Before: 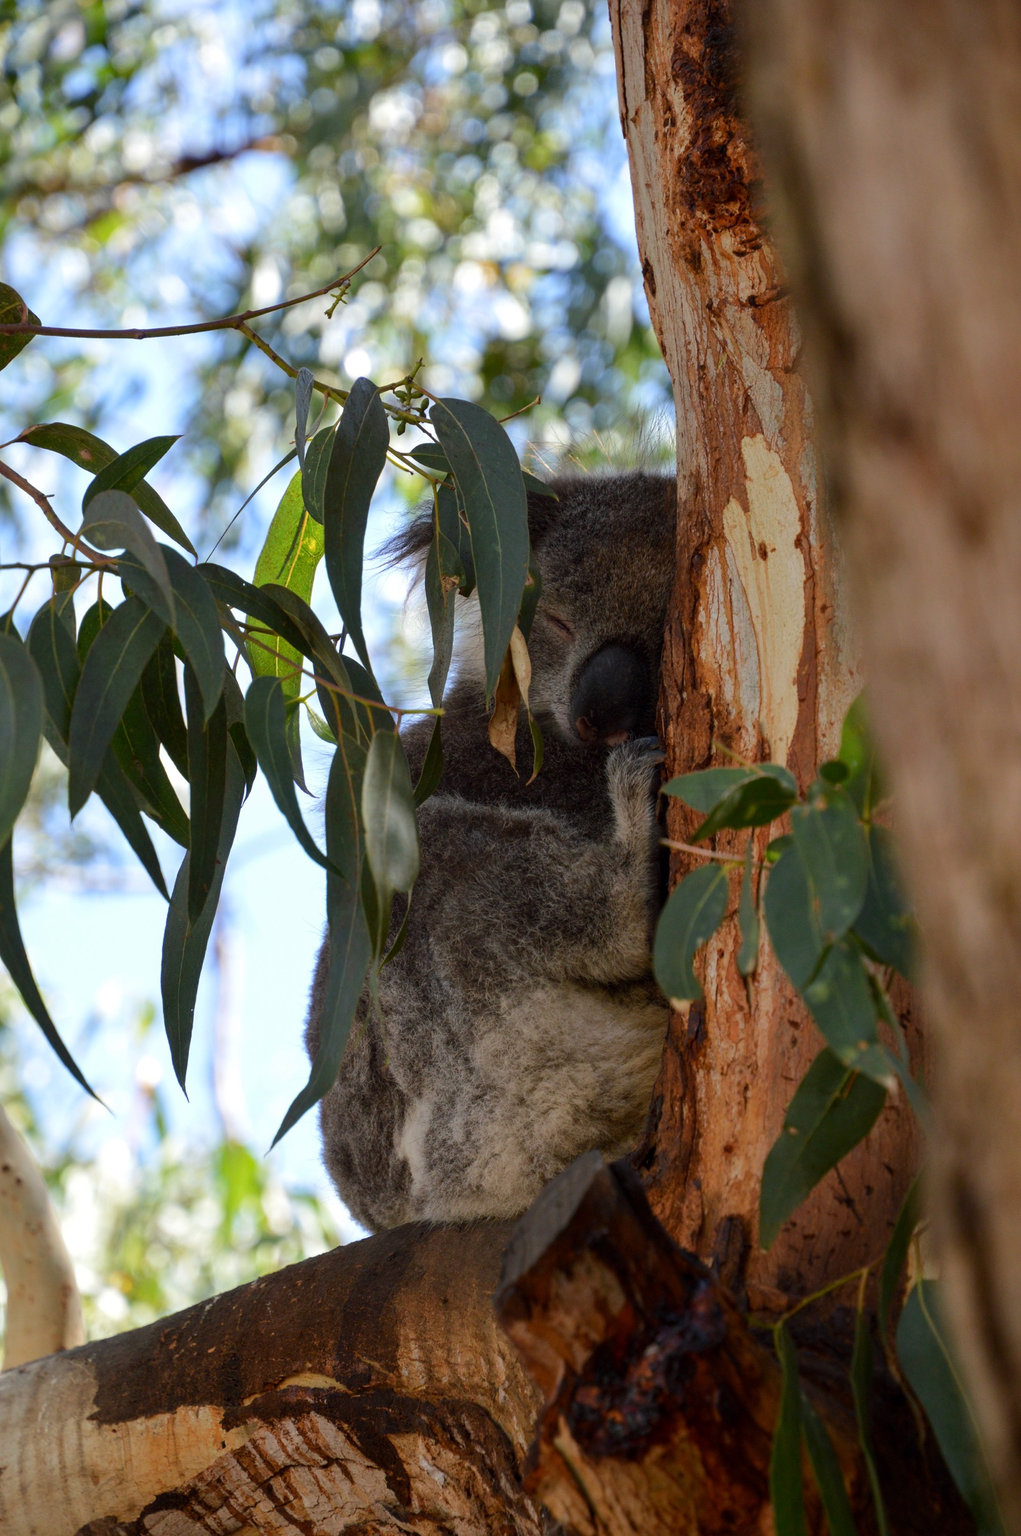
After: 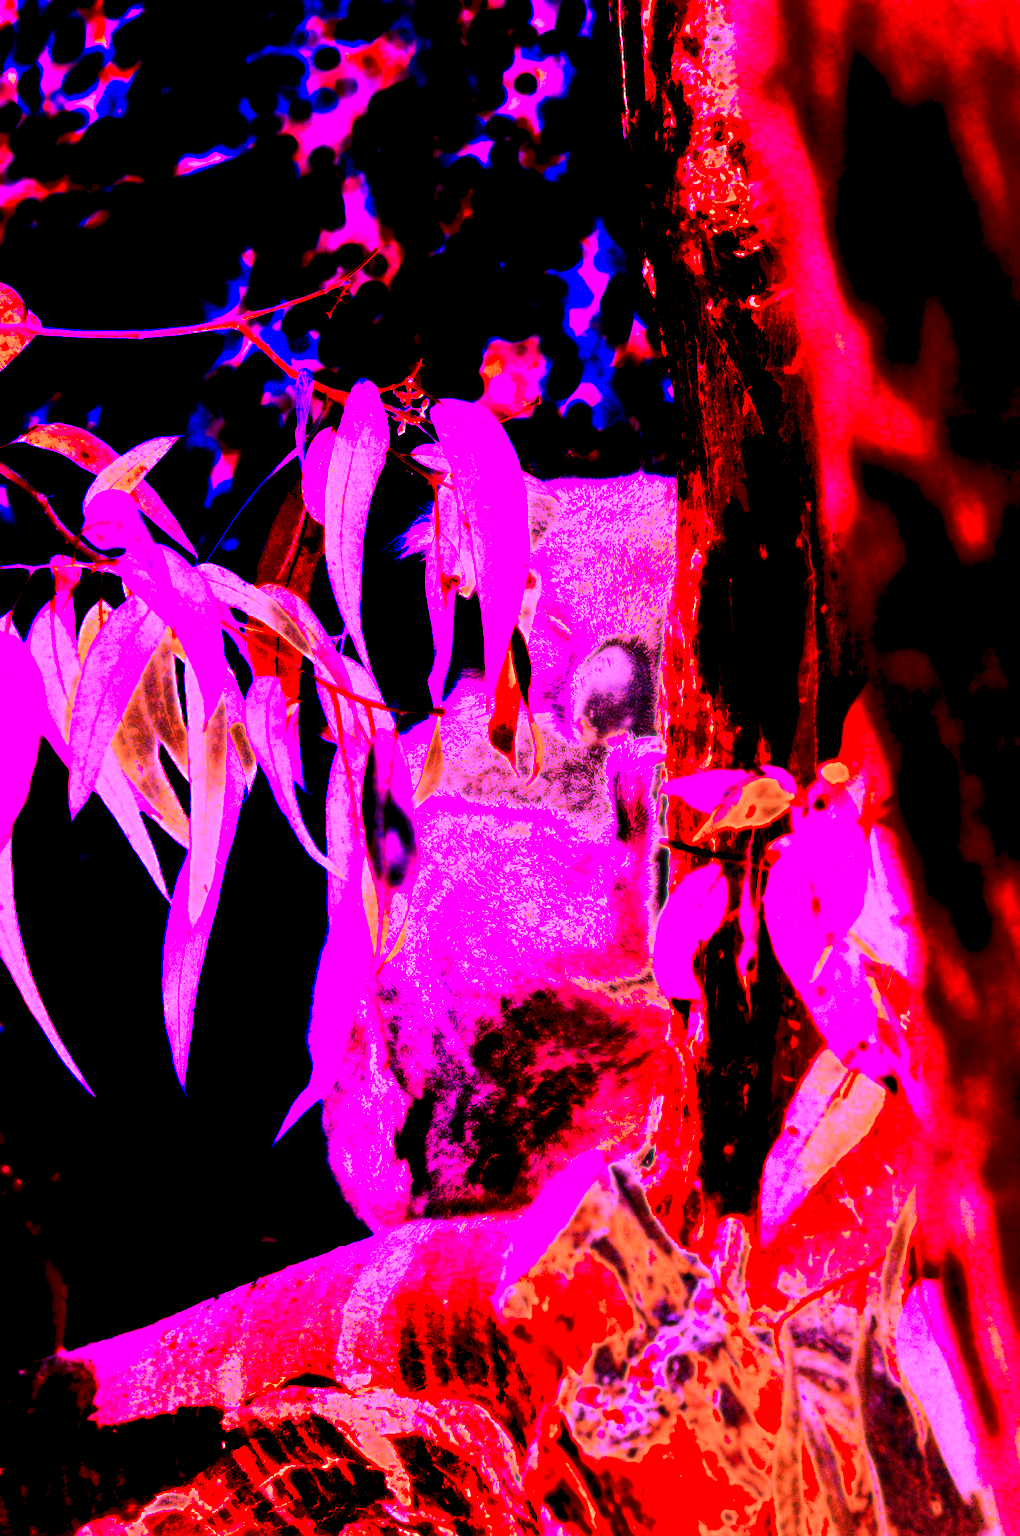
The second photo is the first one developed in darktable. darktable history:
tone equalizer: -8 EV -0.75 EV, -7 EV -0.7 EV, -6 EV -0.6 EV, -5 EV -0.4 EV, -3 EV 0.4 EV, -2 EV 0.6 EV, -1 EV 0.7 EV, +0 EV 0.75 EV, edges refinement/feathering 500, mask exposure compensation -1.57 EV, preserve details no
bloom: size 0%, threshold 54.82%, strength 8.31%
white balance: red 8, blue 8
